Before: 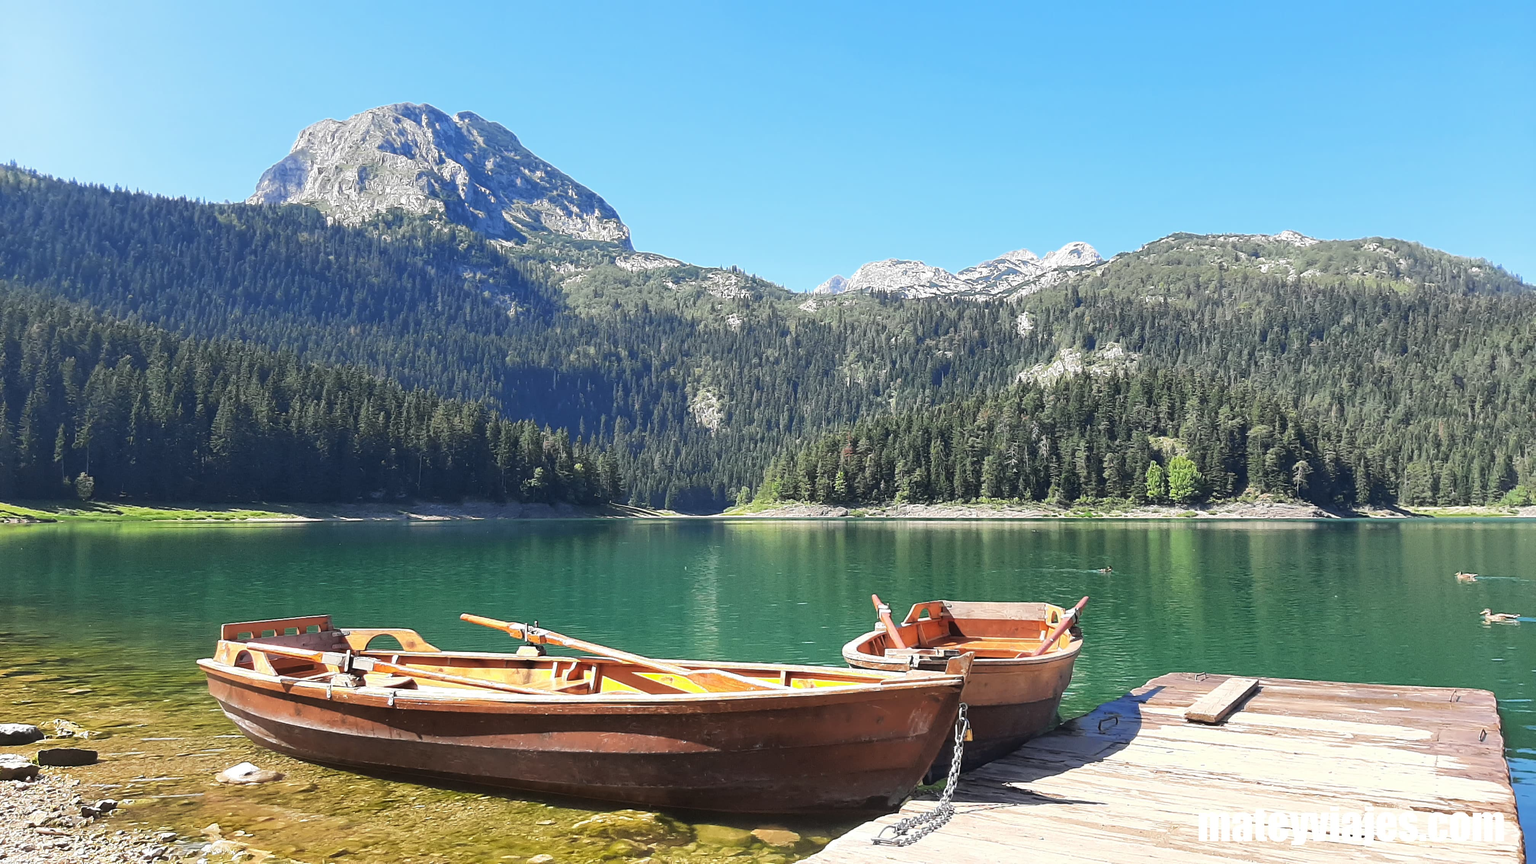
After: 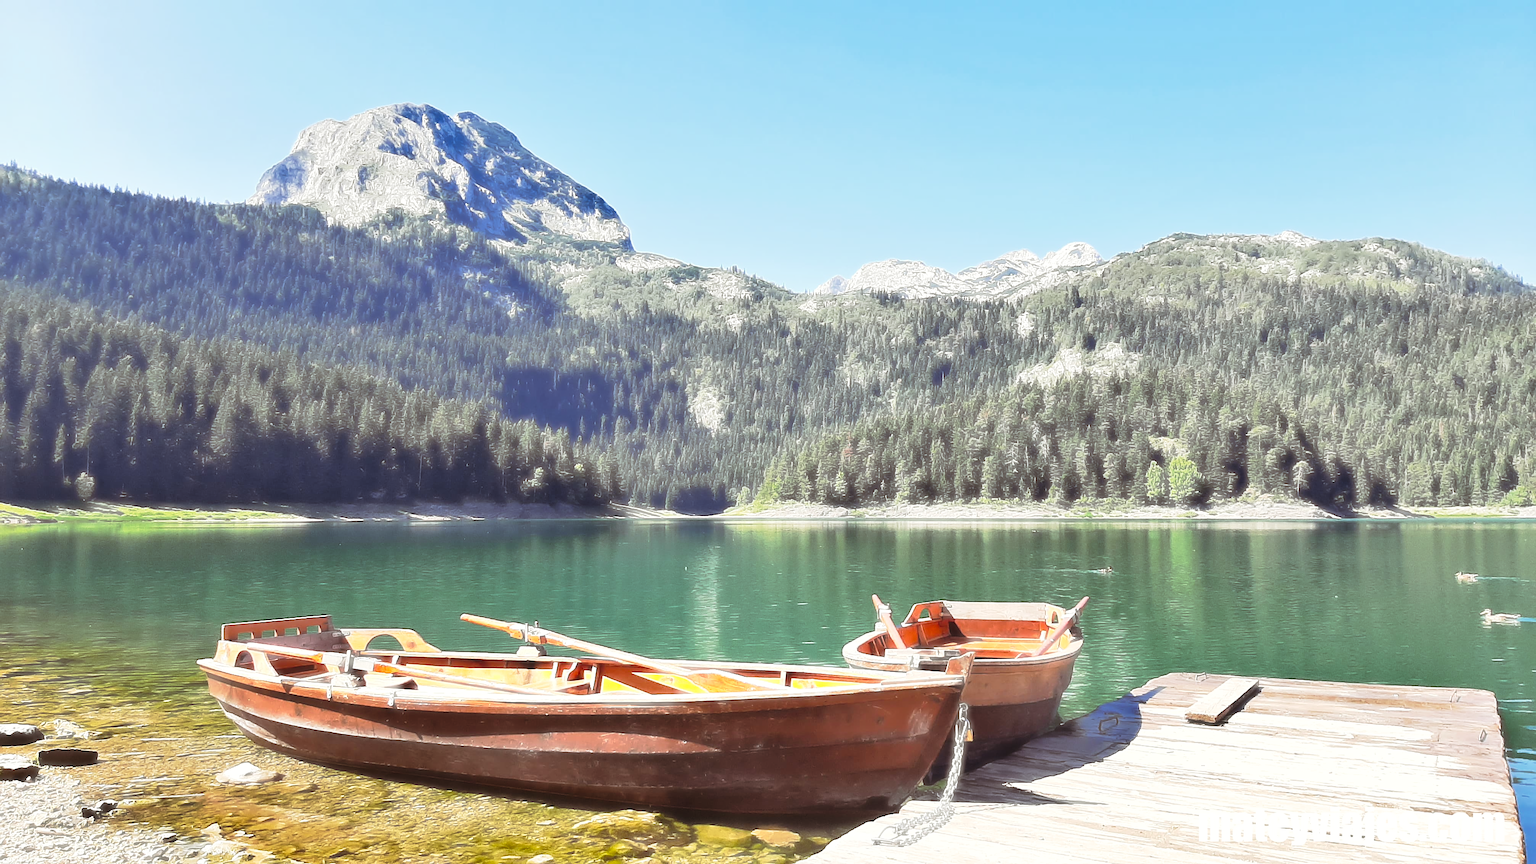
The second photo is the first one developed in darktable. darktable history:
color zones: mix -129.76%
levels: levels [0.018, 0.493, 1]
tone curve: curves: ch0 [(0, 0) (0.058, 0.037) (0.214, 0.183) (0.304, 0.288) (0.561, 0.554) (0.687, 0.677) (0.768, 0.768) (0.858, 0.861) (0.987, 0.945)]; ch1 [(0, 0) (0.172, 0.123) (0.312, 0.296) (0.432, 0.448) (0.471, 0.469) (0.502, 0.5) (0.521, 0.505) (0.565, 0.569) (0.663, 0.663) (0.703, 0.721) (0.857, 0.917) (1, 1)]; ch2 [(0, 0) (0.411, 0.424) (0.485, 0.497) (0.502, 0.5) (0.517, 0.511) (0.556, 0.551) (0.626, 0.594) (0.709, 0.661) (1, 1)], preserve colors none
color balance rgb: shadows lift › chroma 4.466%, shadows lift › hue 27.21°, perceptual saturation grading › global saturation 28.659%, perceptual saturation grading › mid-tones 12.488%, perceptual saturation grading › shadows 10.648%, perceptual brilliance grading › highlights 9.971%, perceptual brilliance grading › mid-tones 5.089%, global vibrance 9.306%
haze removal: strength -0.899, distance 0.225, compatibility mode true, adaptive false
sharpen: on, module defaults
shadows and highlights: low approximation 0.01, soften with gaussian
